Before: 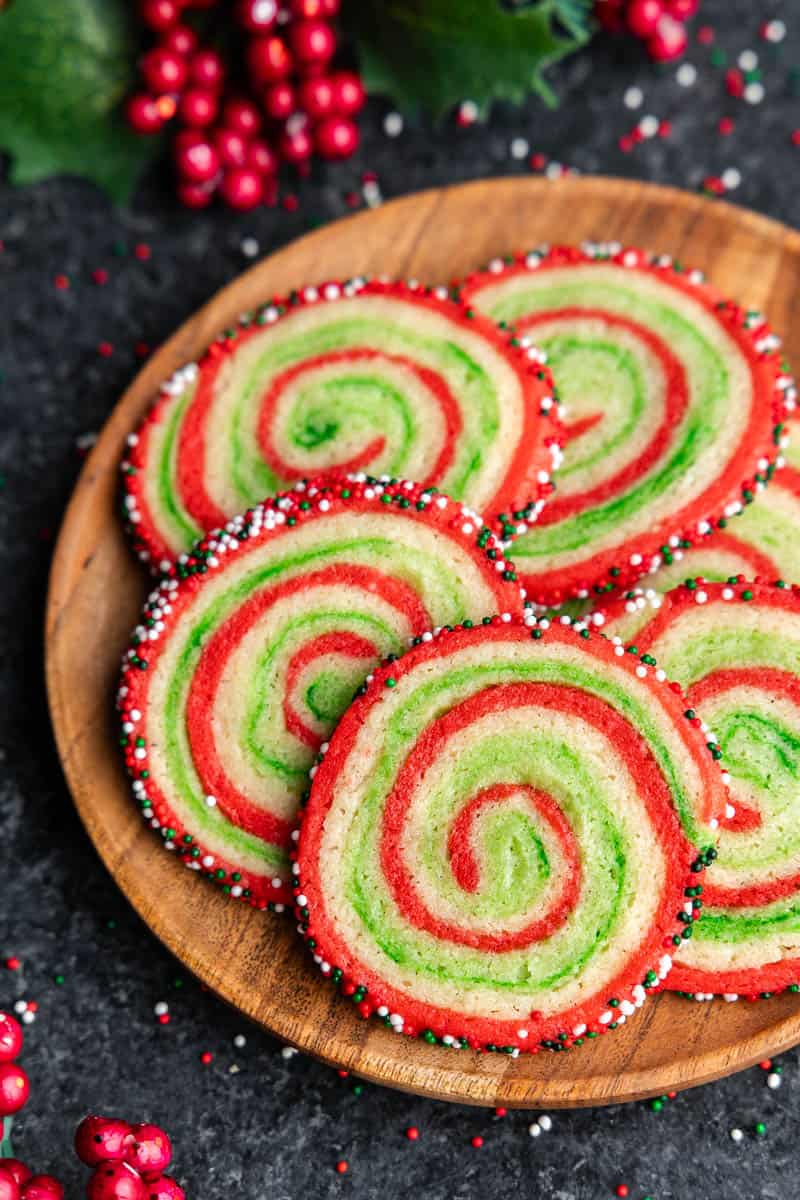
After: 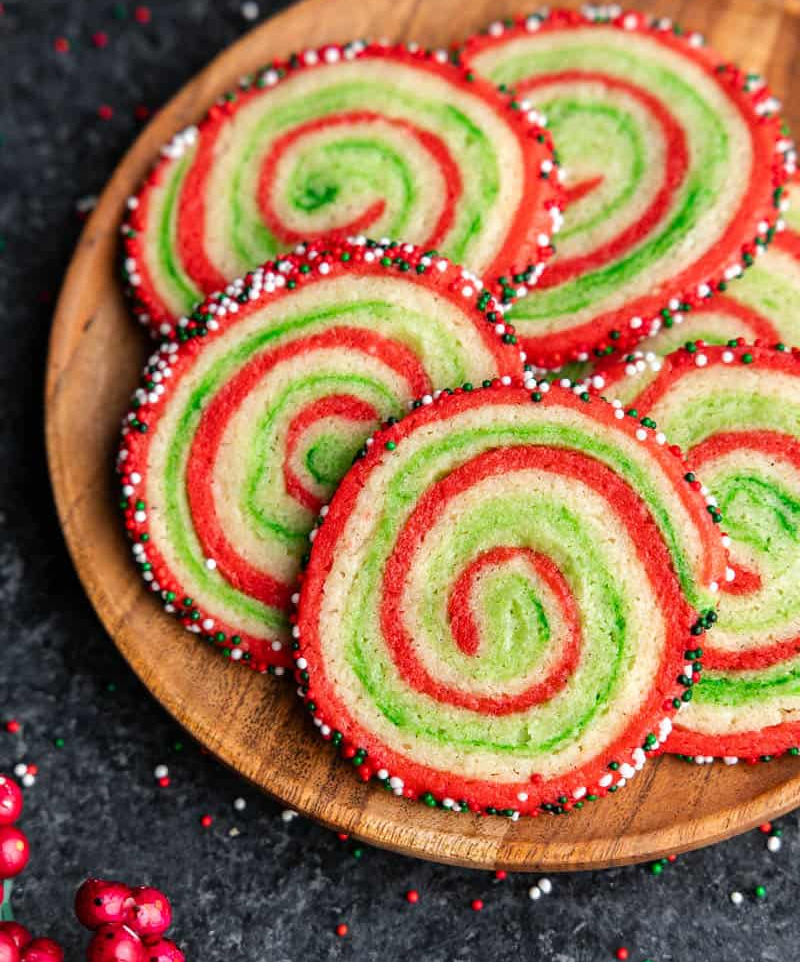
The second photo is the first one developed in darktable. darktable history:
crop and rotate: top 19.825%
